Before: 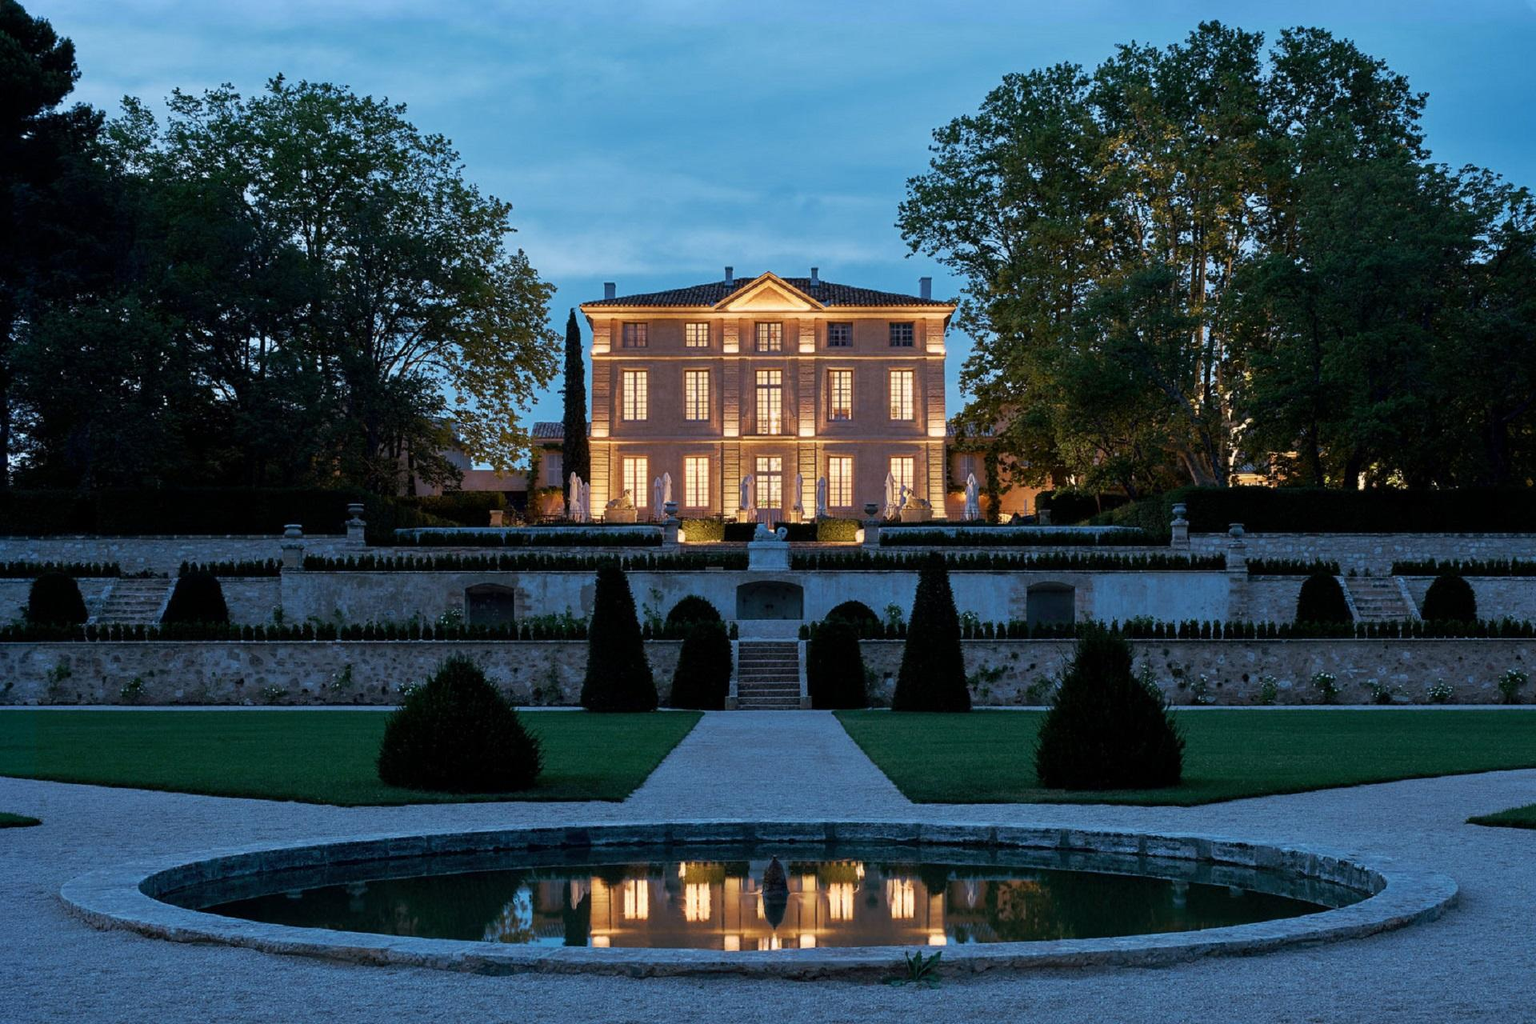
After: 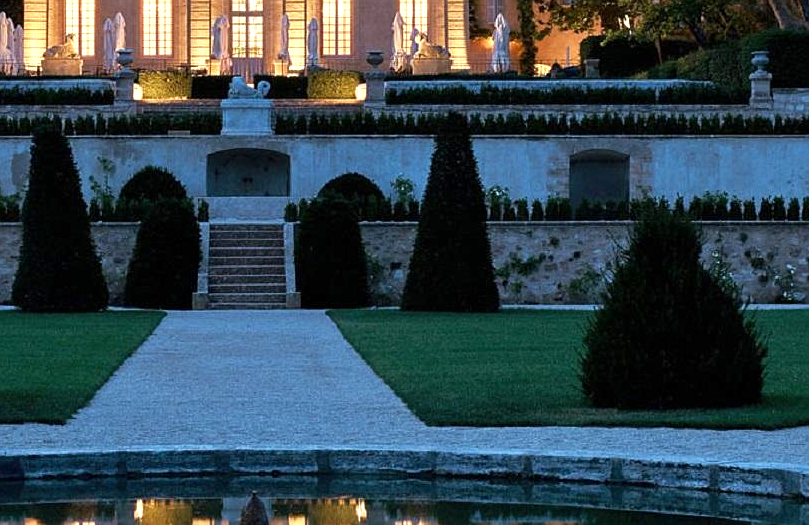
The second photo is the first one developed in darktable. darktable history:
exposure: exposure 0.657 EV, compensate highlight preservation false
sharpen: radius 1.272, amount 0.305, threshold 0
crop: left 37.221%, top 45.169%, right 20.63%, bottom 13.777%
